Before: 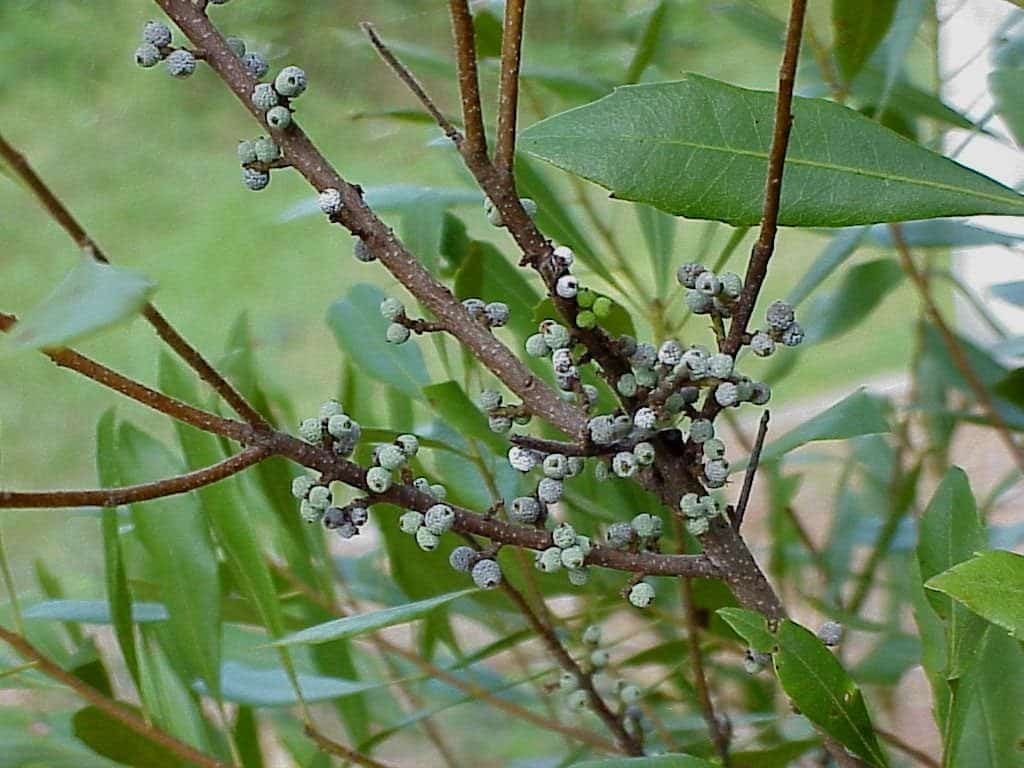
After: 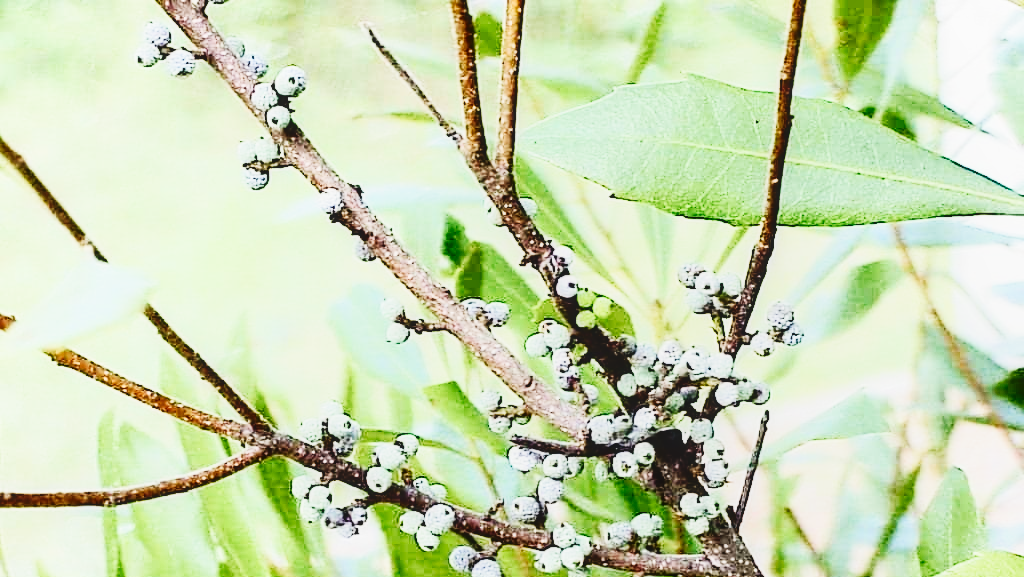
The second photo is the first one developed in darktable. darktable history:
local contrast: detail 110%
shadows and highlights: shadows -63.48, white point adjustment -5.11, highlights 60.08, highlights color adjustment 0.463%
crop: bottom 24.756%
tone equalizer: -7 EV 0.14 EV, -6 EV 0.583 EV, -5 EV 1.12 EV, -4 EV 1.34 EV, -3 EV 1.14 EV, -2 EV 0.6 EV, -1 EV 0.16 EV, edges refinement/feathering 500, mask exposure compensation -1.57 EV, preserve details no
base curve: curves: ch0 [(0, 0) (0.036, 0.025) (0.121, 0.166) (0.206, 0.329) (0.605, 0.79) (1, 1)], preserve colors none
